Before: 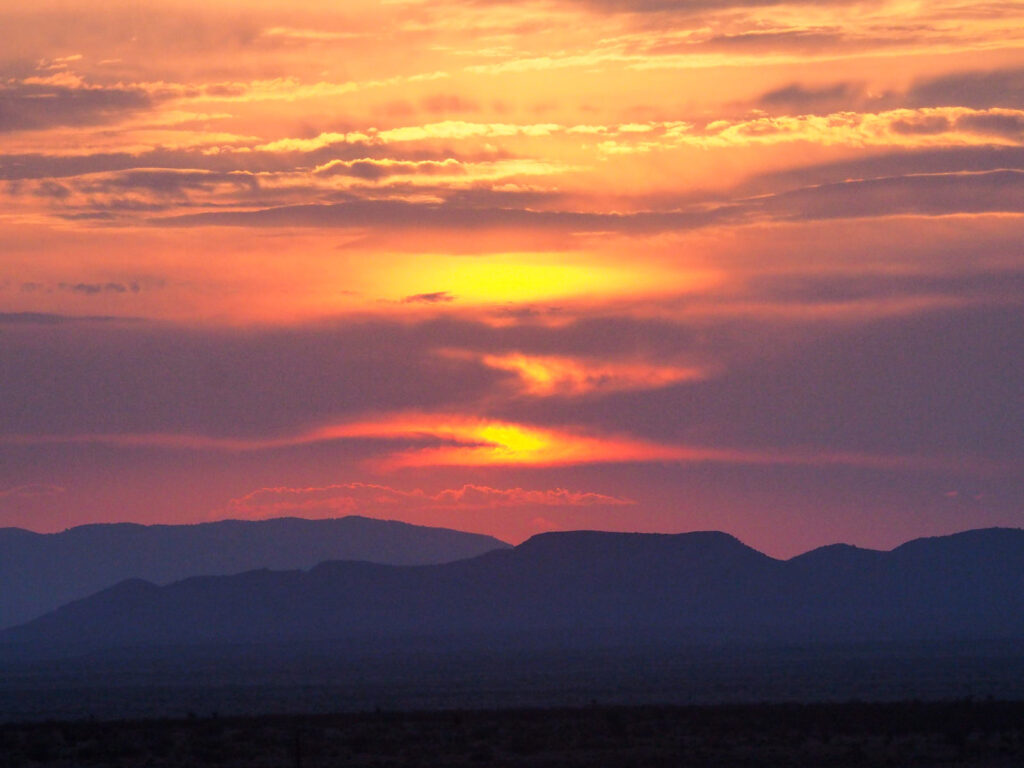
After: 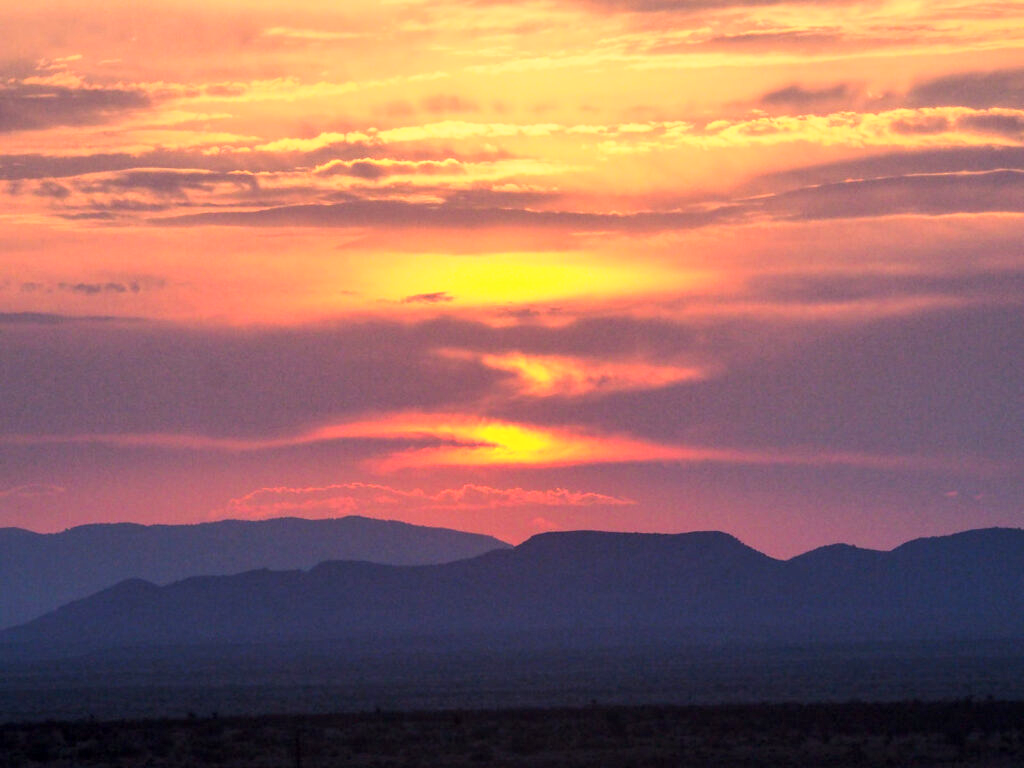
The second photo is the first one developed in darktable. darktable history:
color correction: highlights b* 0.031
local contrast: on, module defaults
base curve: curves: ch0 [(0, 0) (0.088, 0.125) (0.176, 0.251) (0.354, 0.501) (0.613, 0.749) (1, 0.877)]
